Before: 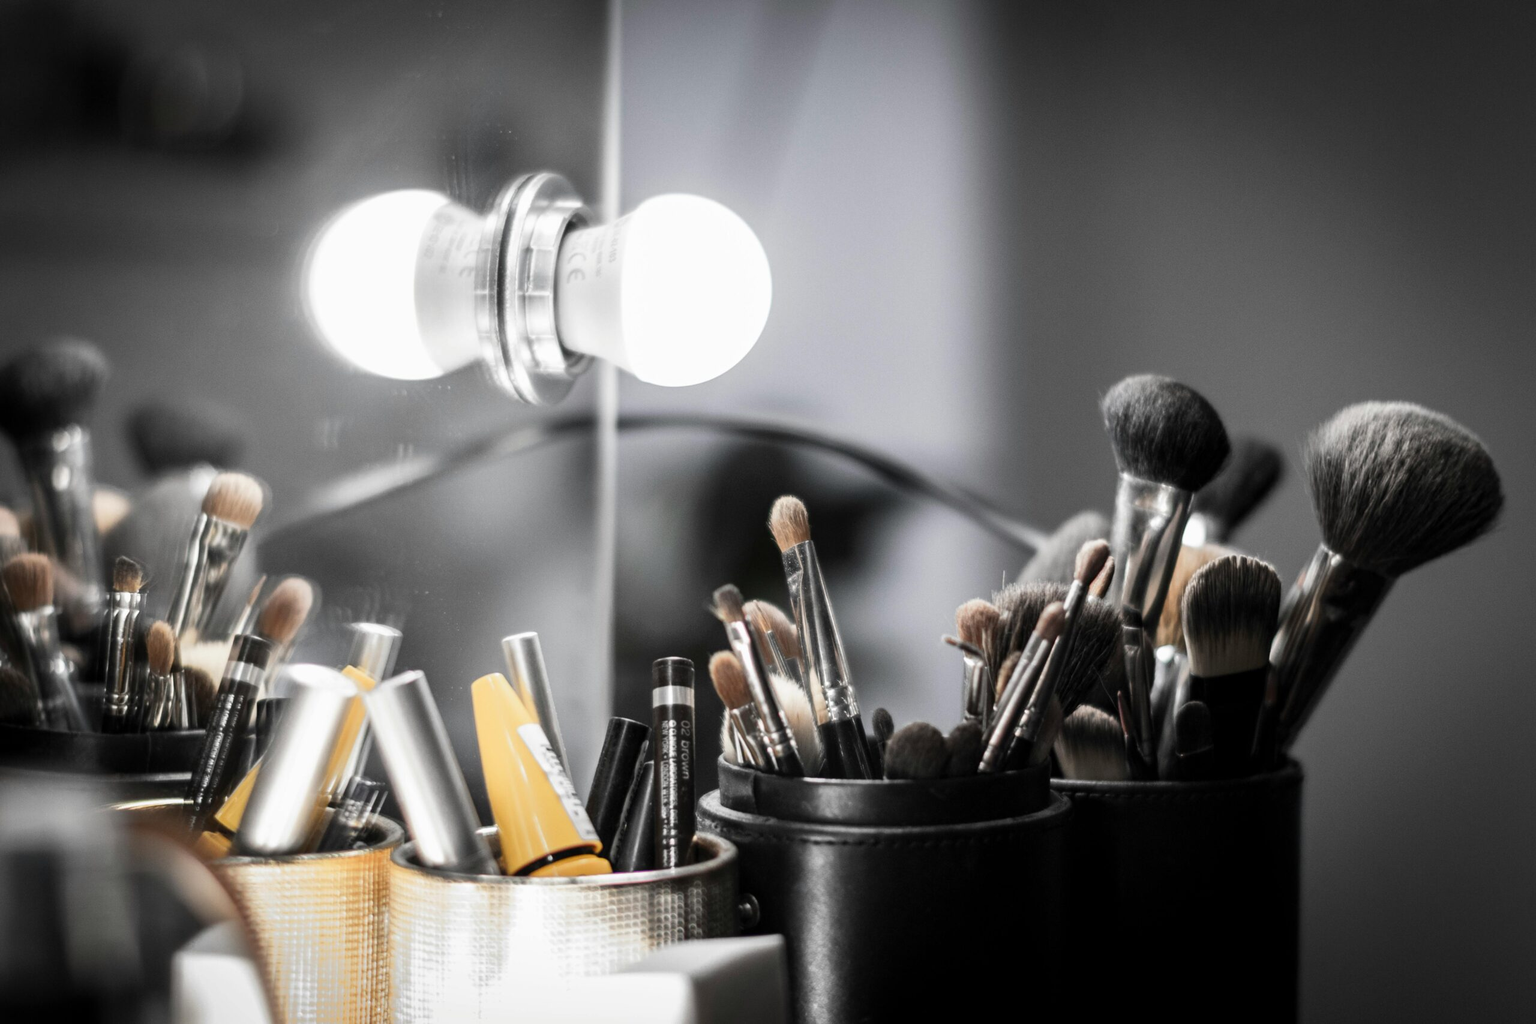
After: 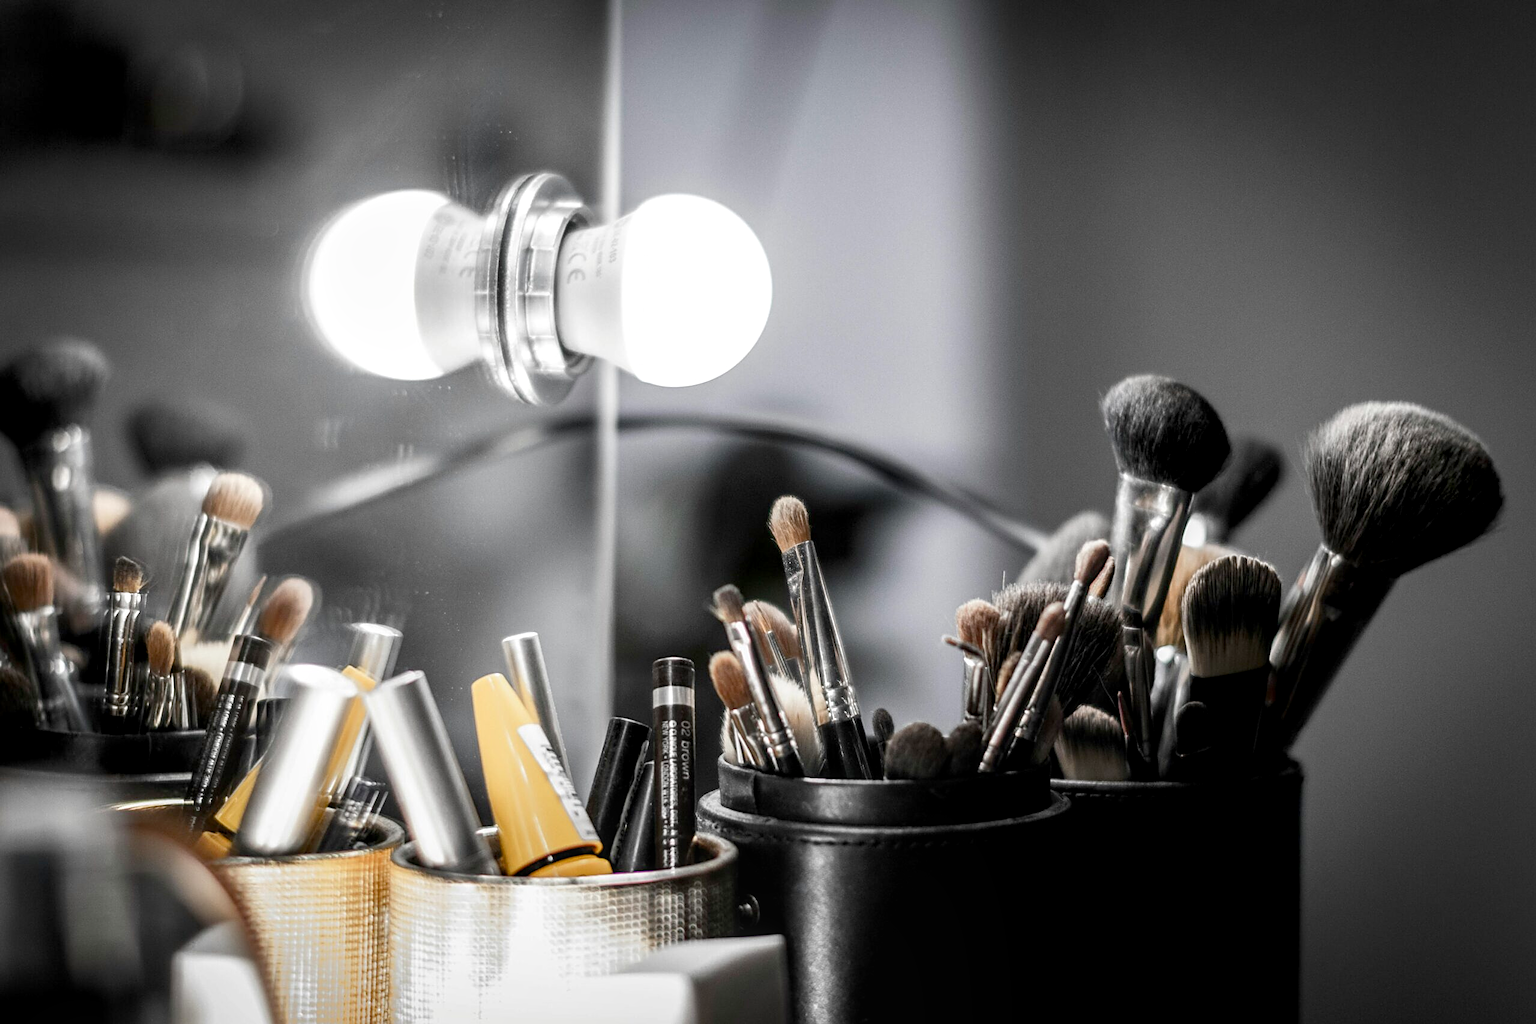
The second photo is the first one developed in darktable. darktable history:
color balance rgb: power › hue 60.68°, global offset › luminance -0.293%, global offset › hue 262.26°, perceptual saturation grading › global saturation 20%, perceptual saturation grading › highlights -25.635%, perceptual saturation grading › shadows 25.387%
sharpen: on, module defaults
local contrast: on, module defaults
